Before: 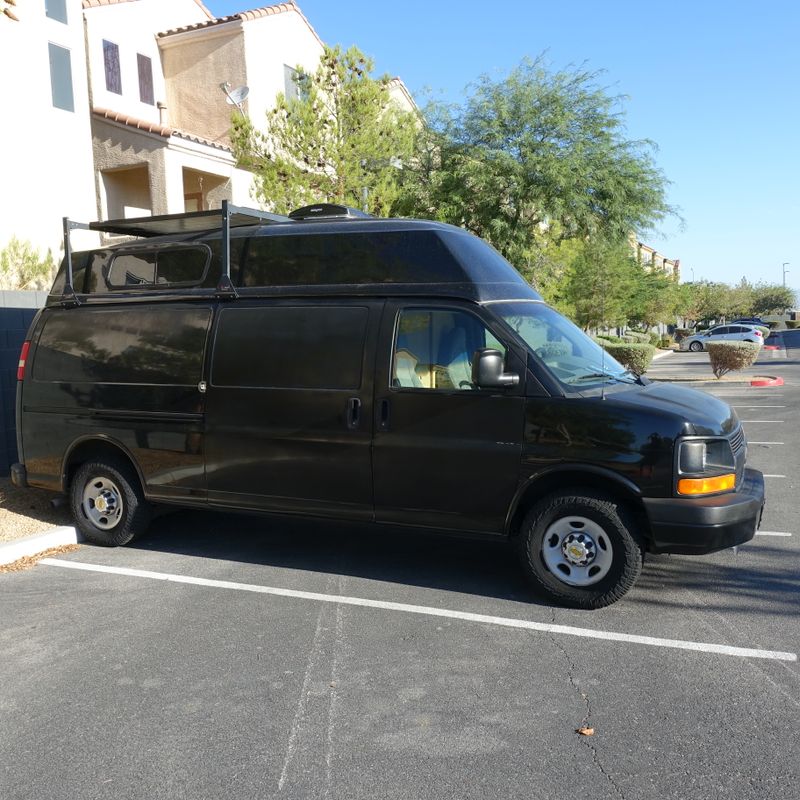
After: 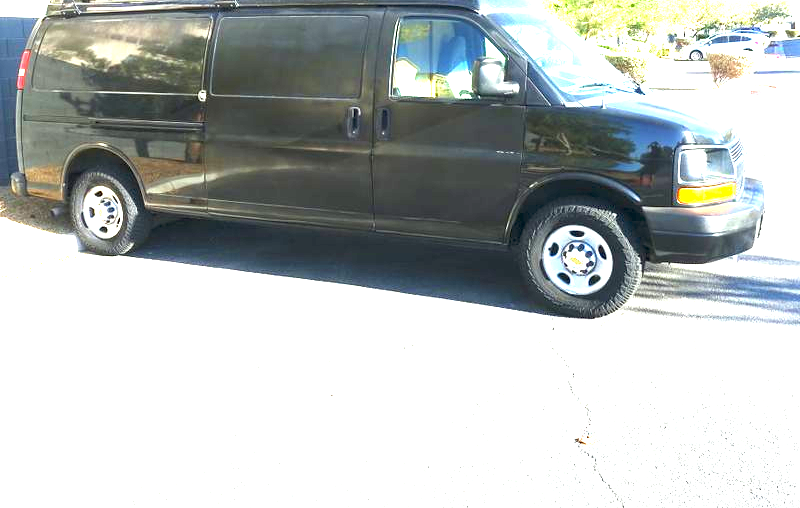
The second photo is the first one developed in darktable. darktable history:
color correction: highlights a* -2.68, highlights b* 2.57
exposure: exposure 3 EV, compensate highlight preservation false
crop and rotate: top 36.435%
